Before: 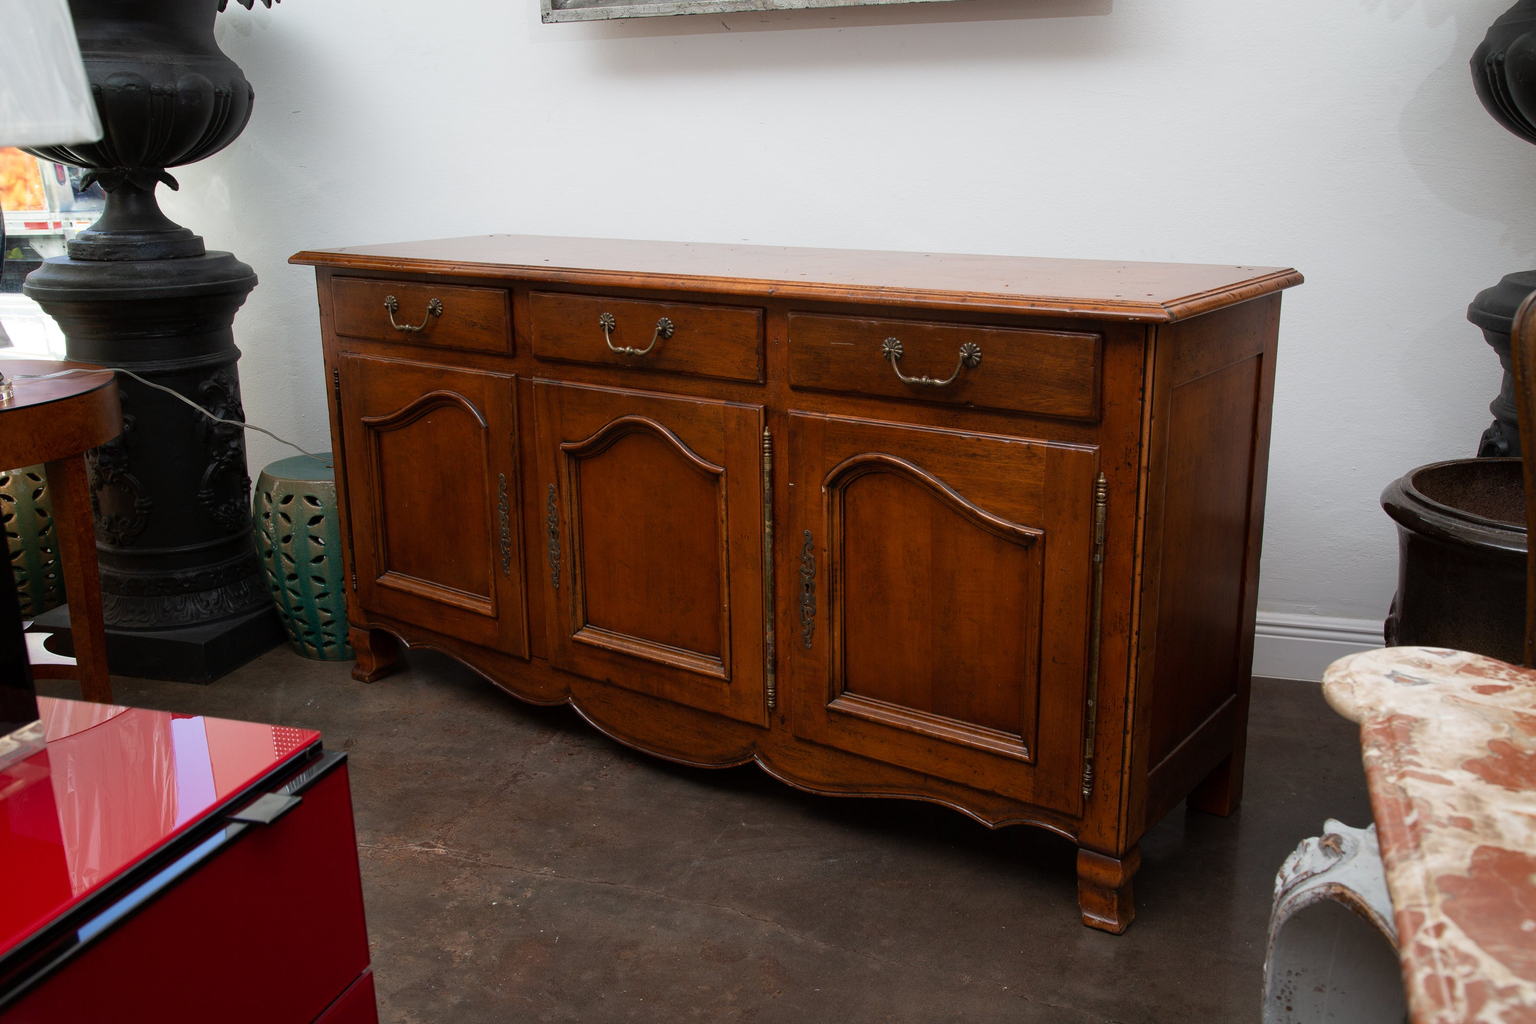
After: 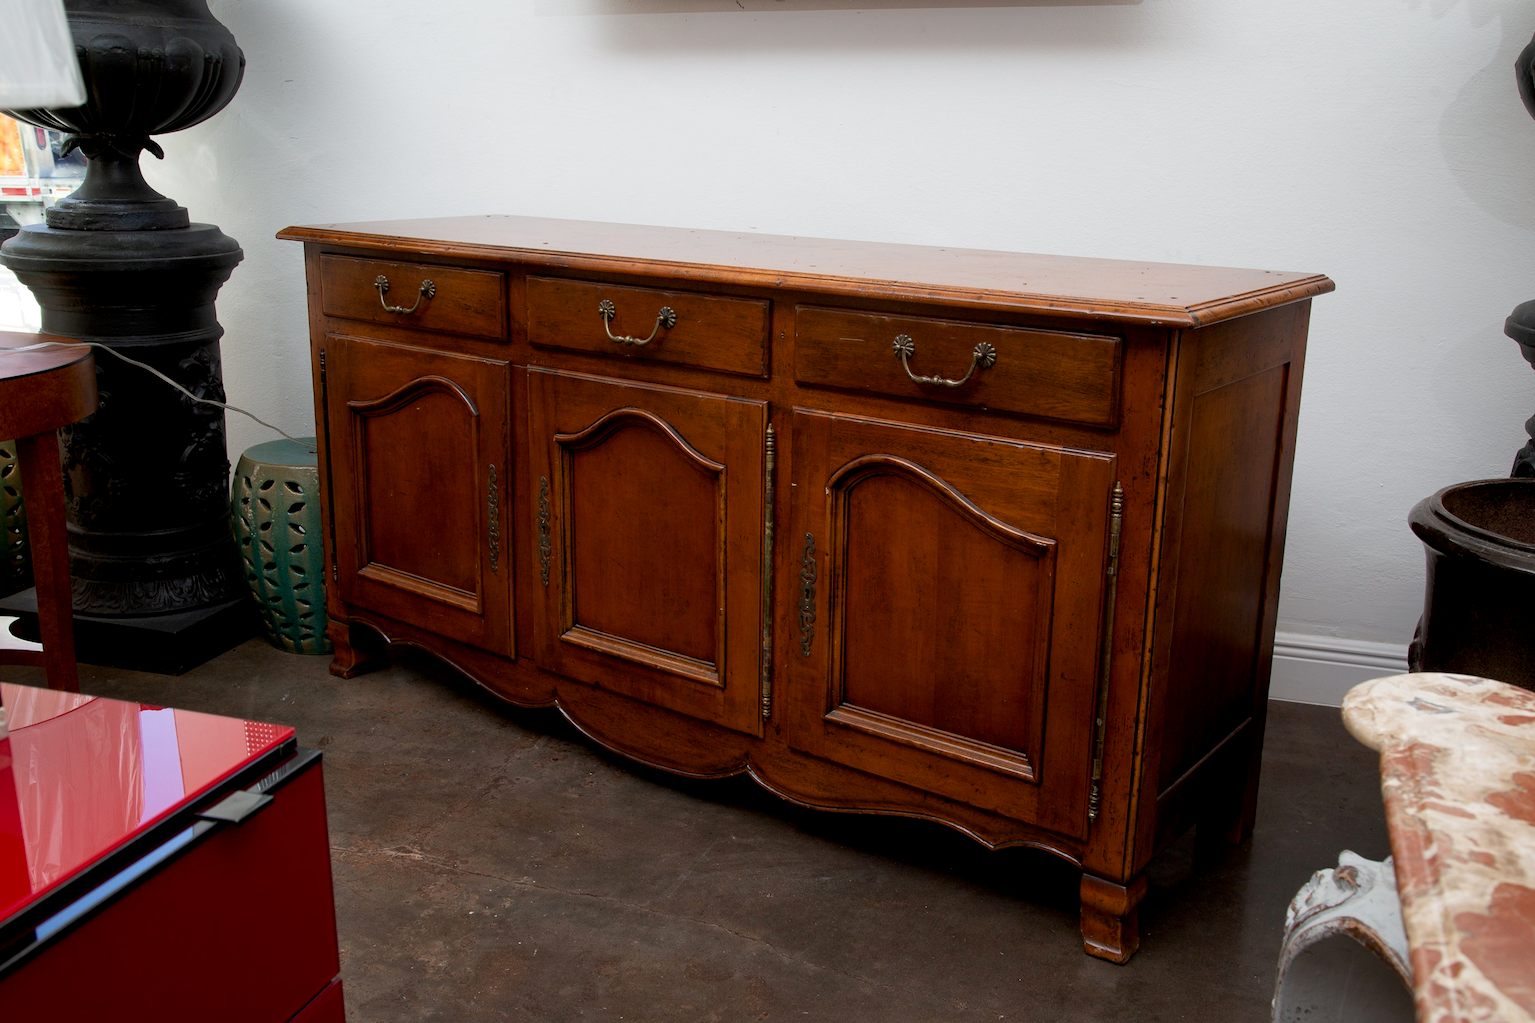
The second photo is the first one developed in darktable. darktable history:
crop and rotate: angle -1.69°
exposure: black level correction 0.005, exposure 0.014 EV, compensate highlight preservation false
